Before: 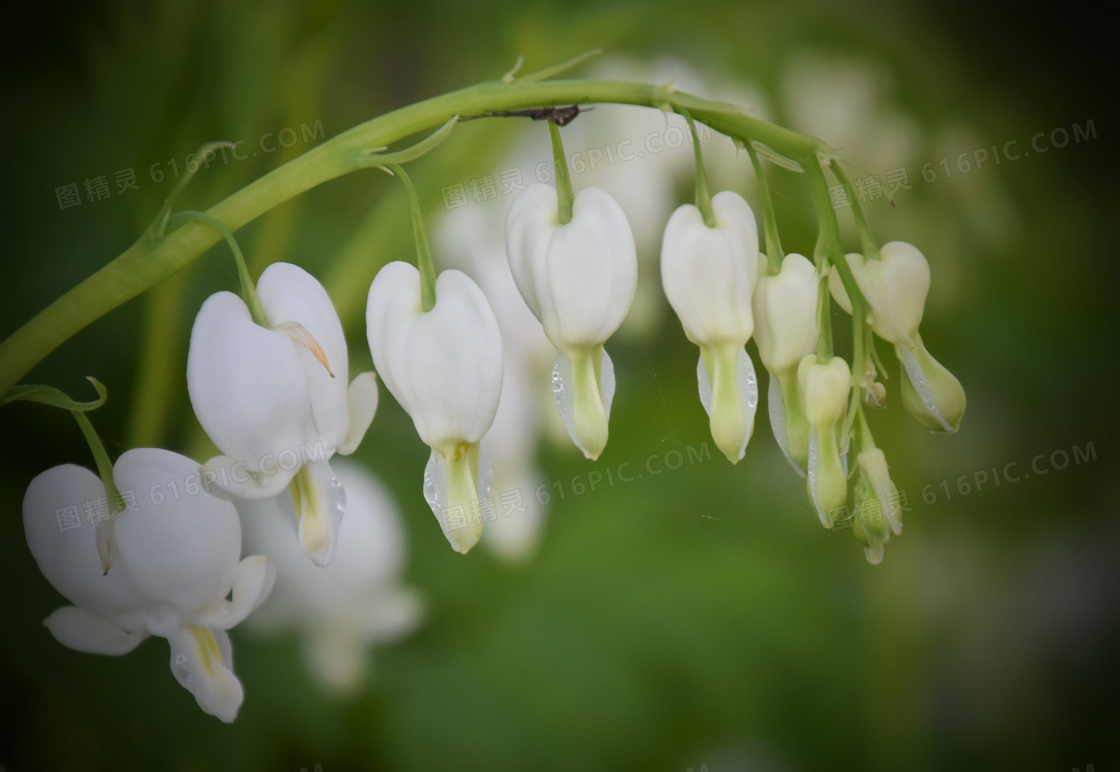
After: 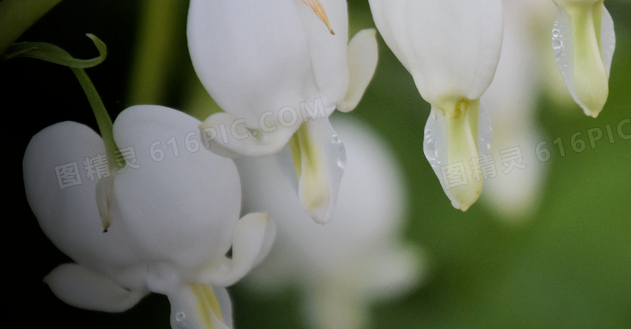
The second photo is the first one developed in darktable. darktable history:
filmic rgb: black relative exposure -5 EV, white relative exposure 3.5 EV, hardness 3.19, contrast 1.2, highlights saturation mix -50%
crop: top 44.483%, right 43.593%, bottom 12.892%
